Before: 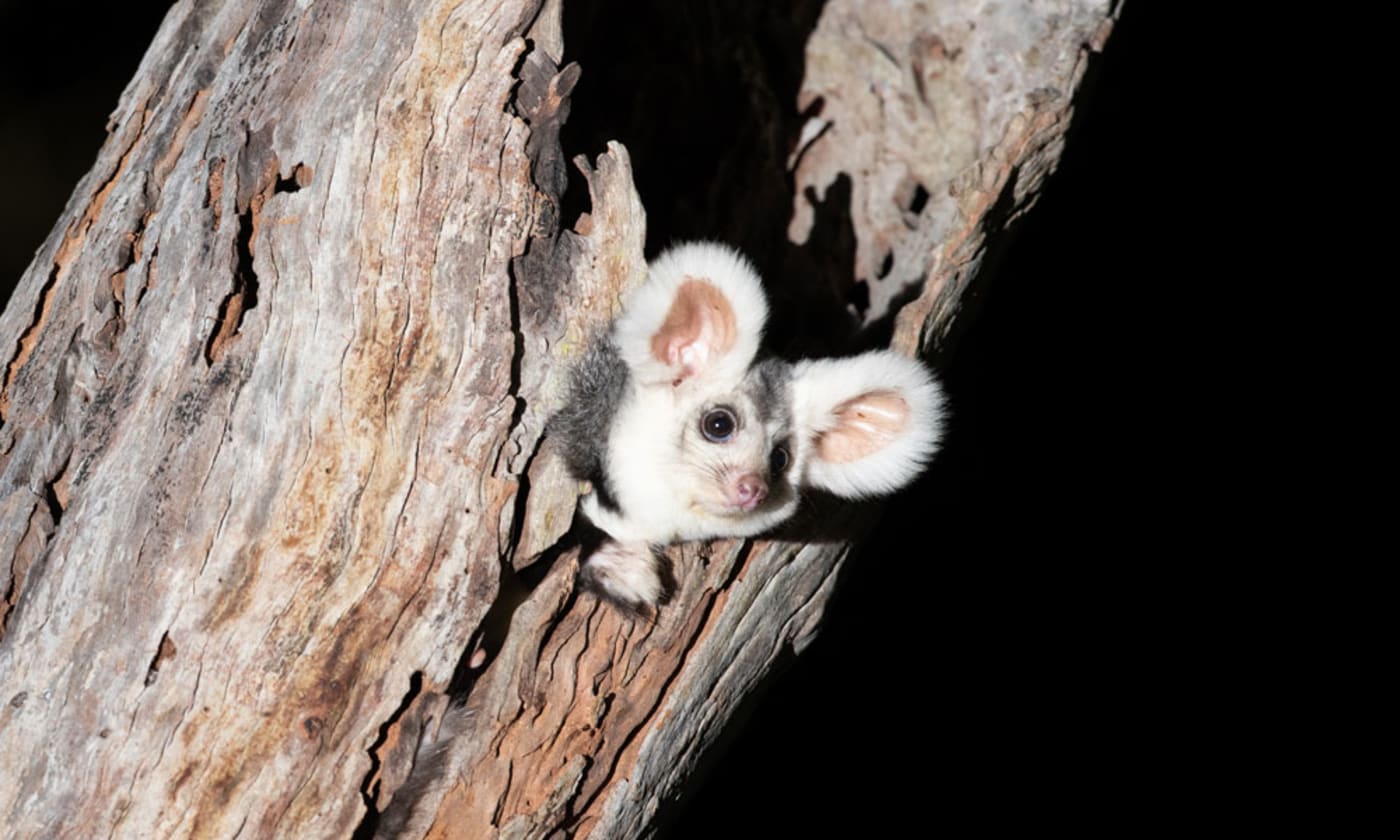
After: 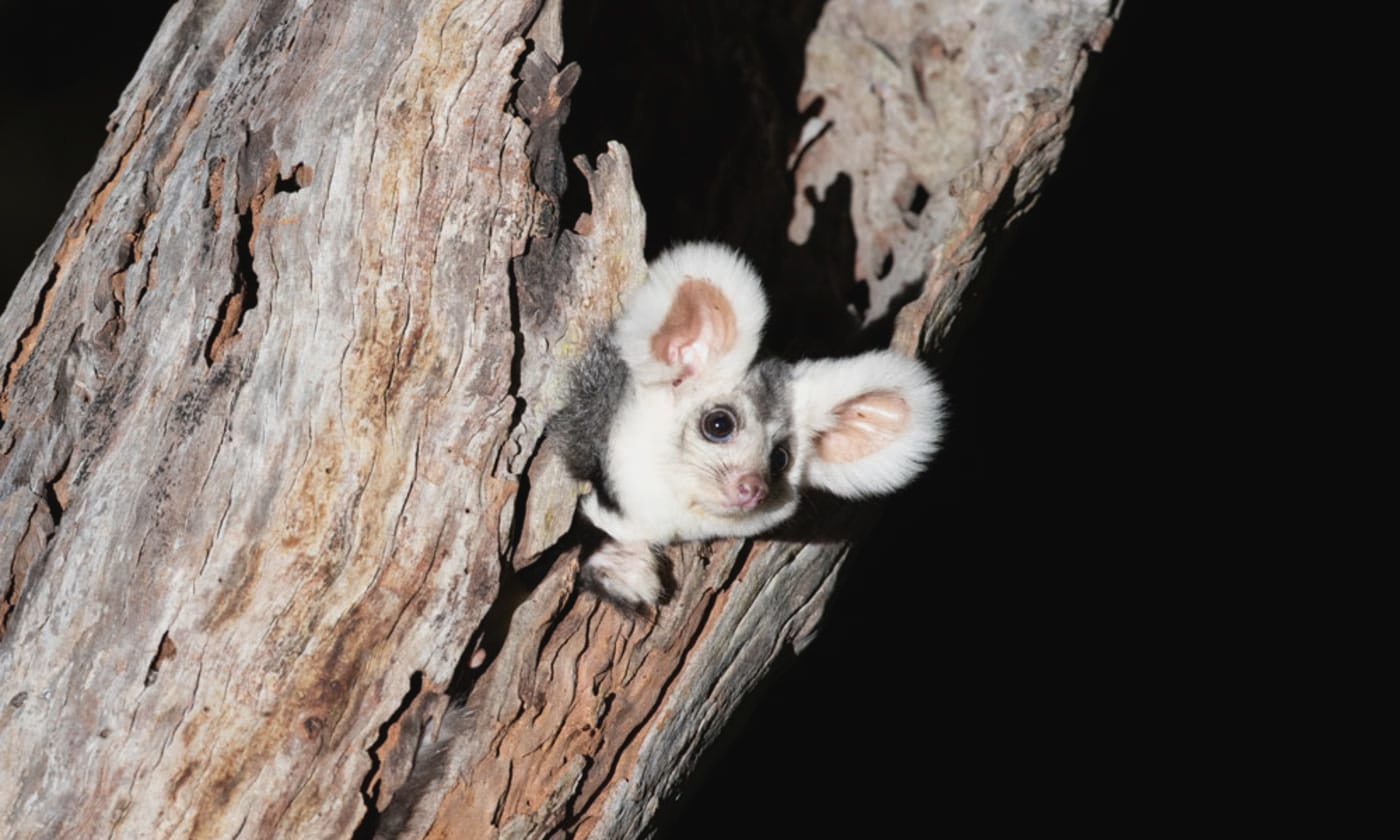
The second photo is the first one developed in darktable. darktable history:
contrast brightness saturation: contrast -0.078, brightness -0.039, saturation -0.106
